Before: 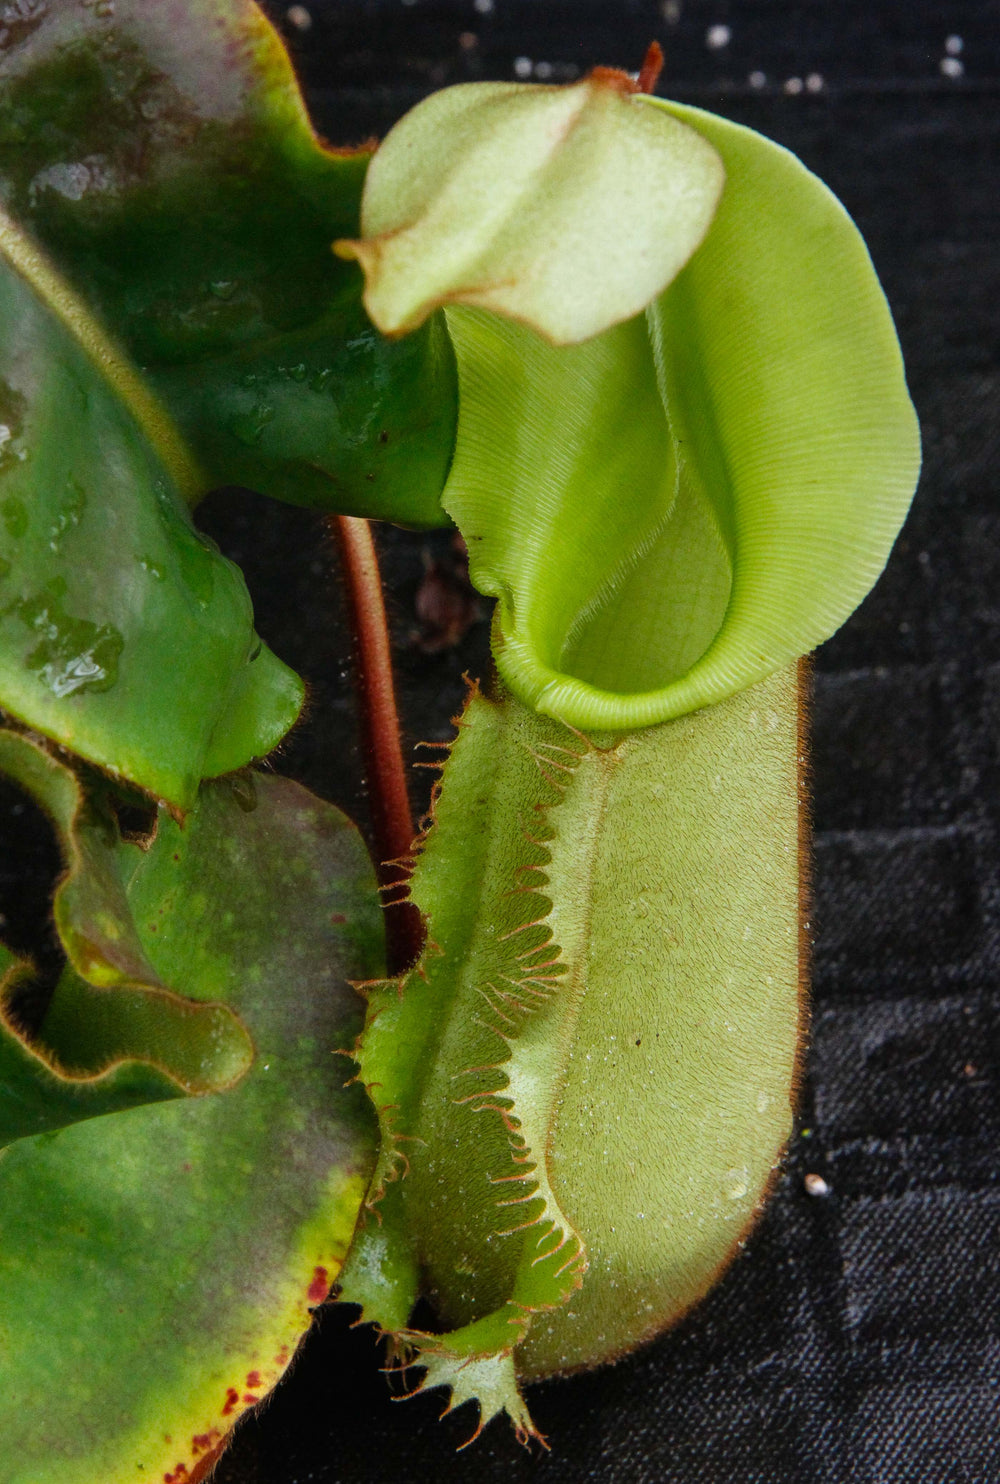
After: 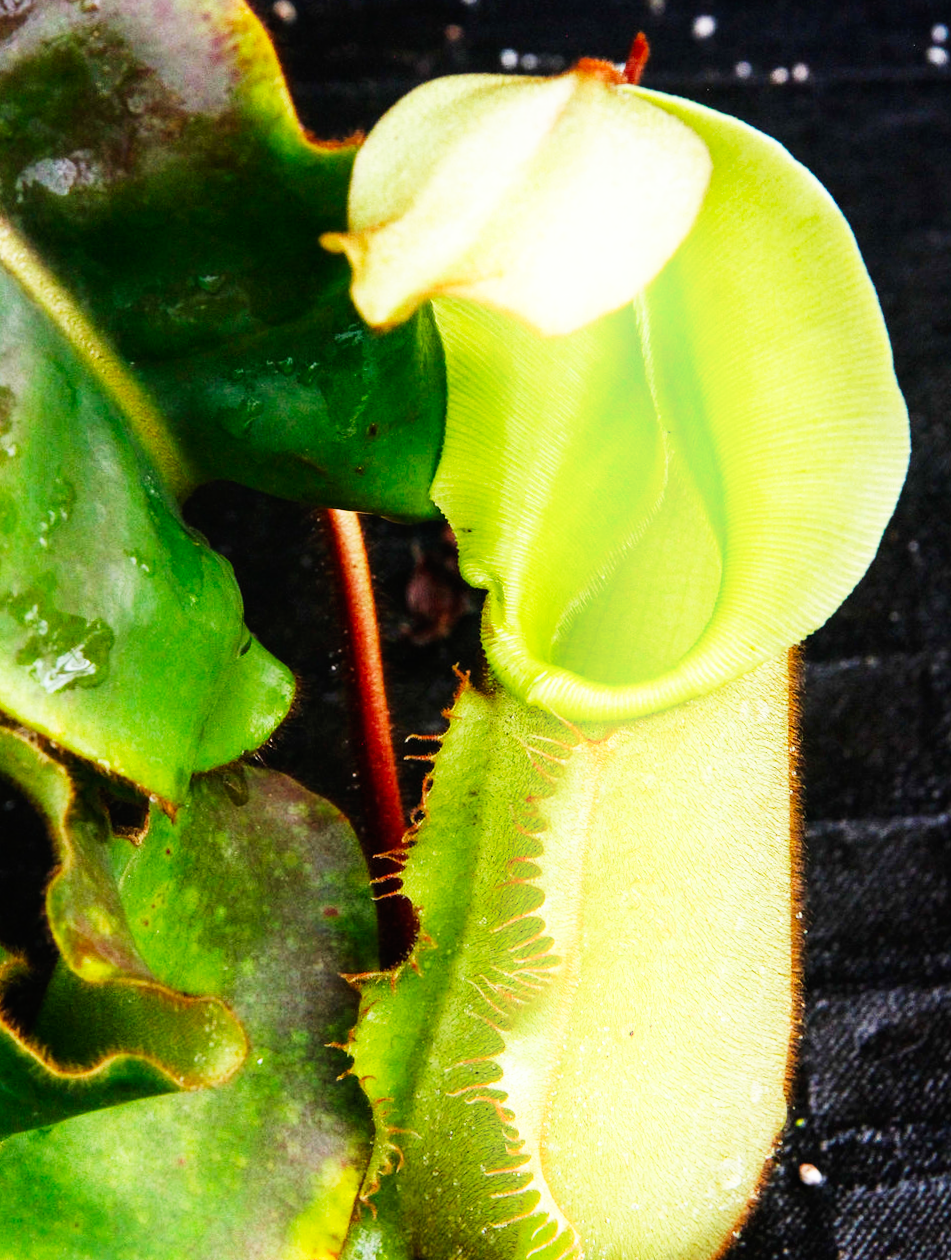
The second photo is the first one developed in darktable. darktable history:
base curve: curves: ch0 [(0, 0) (0.007, 0.004) (0.027, 0.03) (0.046, 0.07) (0.207, 0.54) (0.442, 0.872) (0.673, 0.972) (1, 1)], preserve colors none
shadows and highlights: shadows -21.11, highlights 99.02, soften with gaussian
crop and rotate: angle 0.435°, left 0.41%, right 3.382%, bottom 14.134%
